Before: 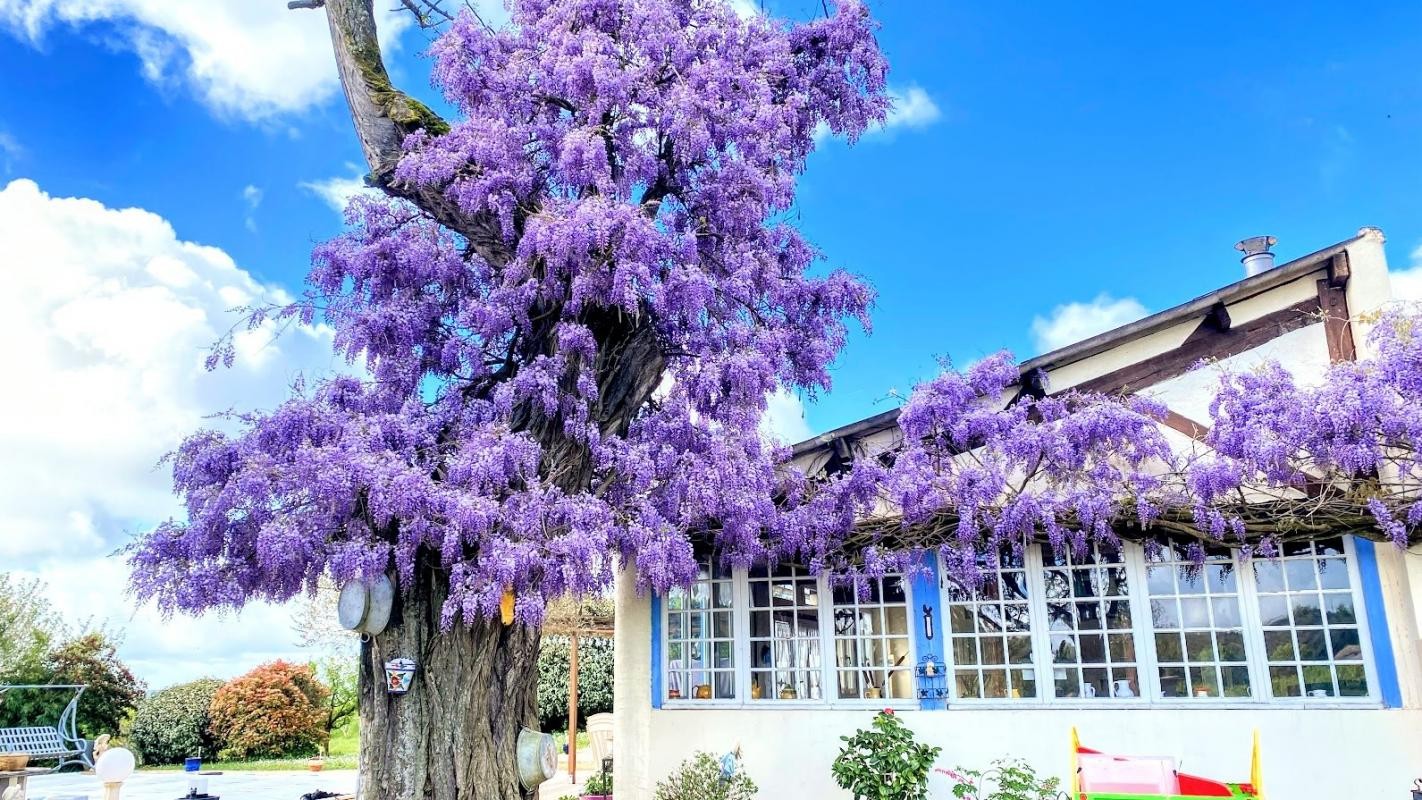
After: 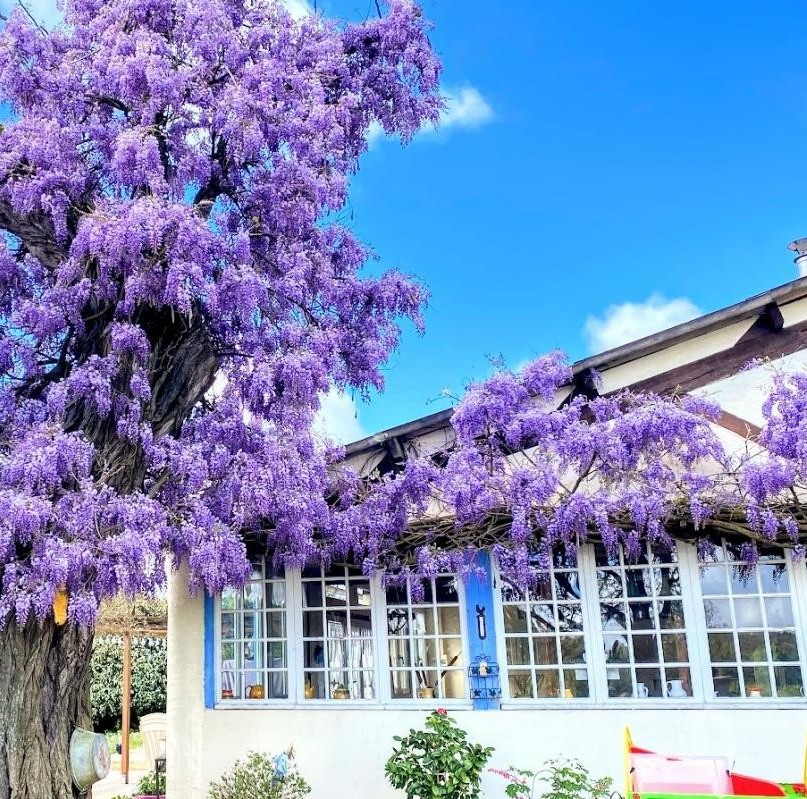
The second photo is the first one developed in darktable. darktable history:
crop: left 31.46%, top 0.015%, right 11.774%
